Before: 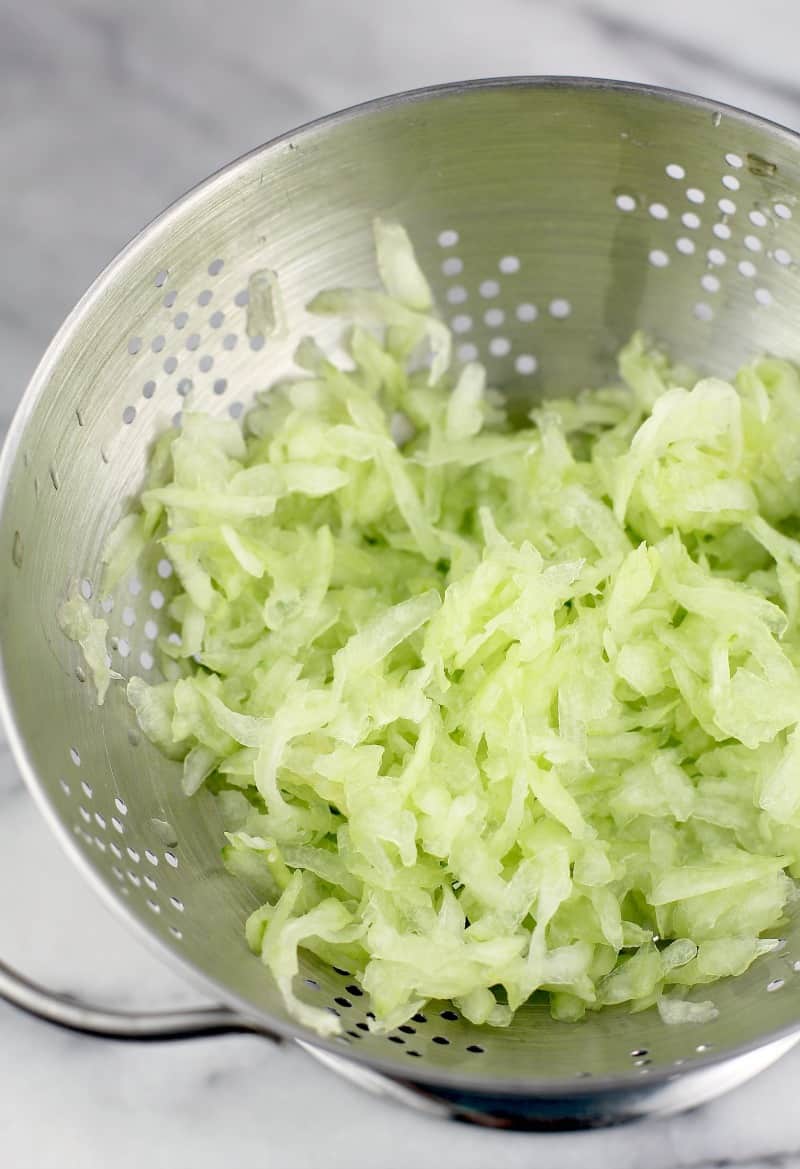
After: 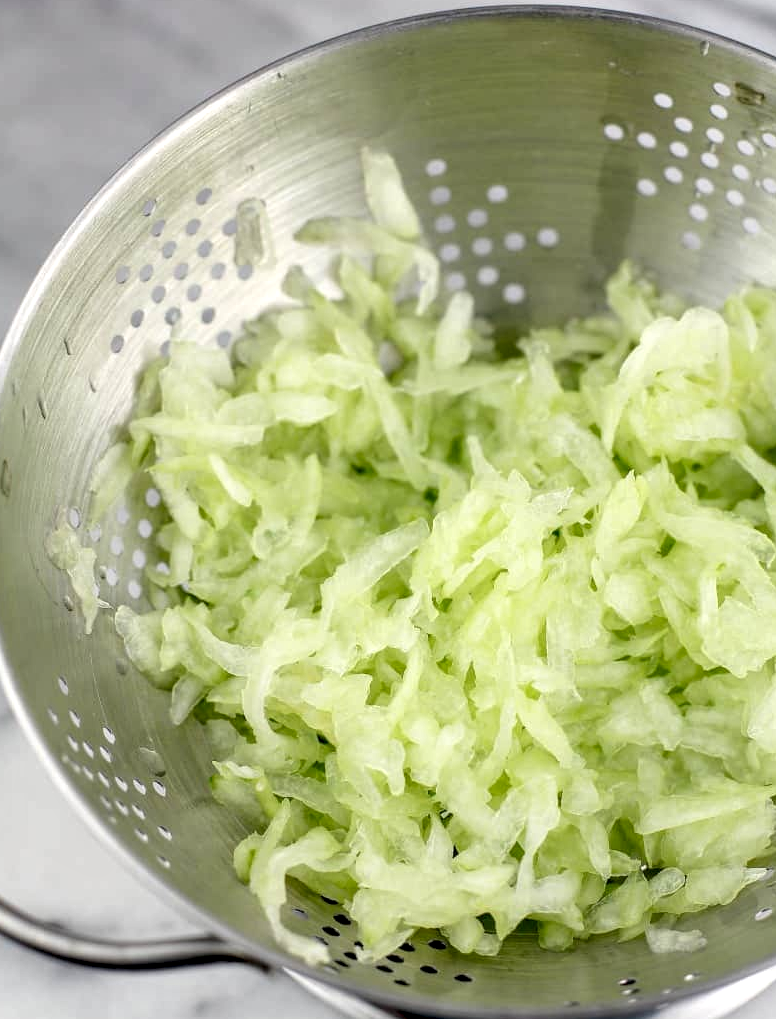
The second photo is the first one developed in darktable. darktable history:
crop: left 1.507%, top 6.147%, right 1.379%, bottom 6.637%
local contrast: highlights 40%, shadows 60%, detail 136%, midtone range 0.514
